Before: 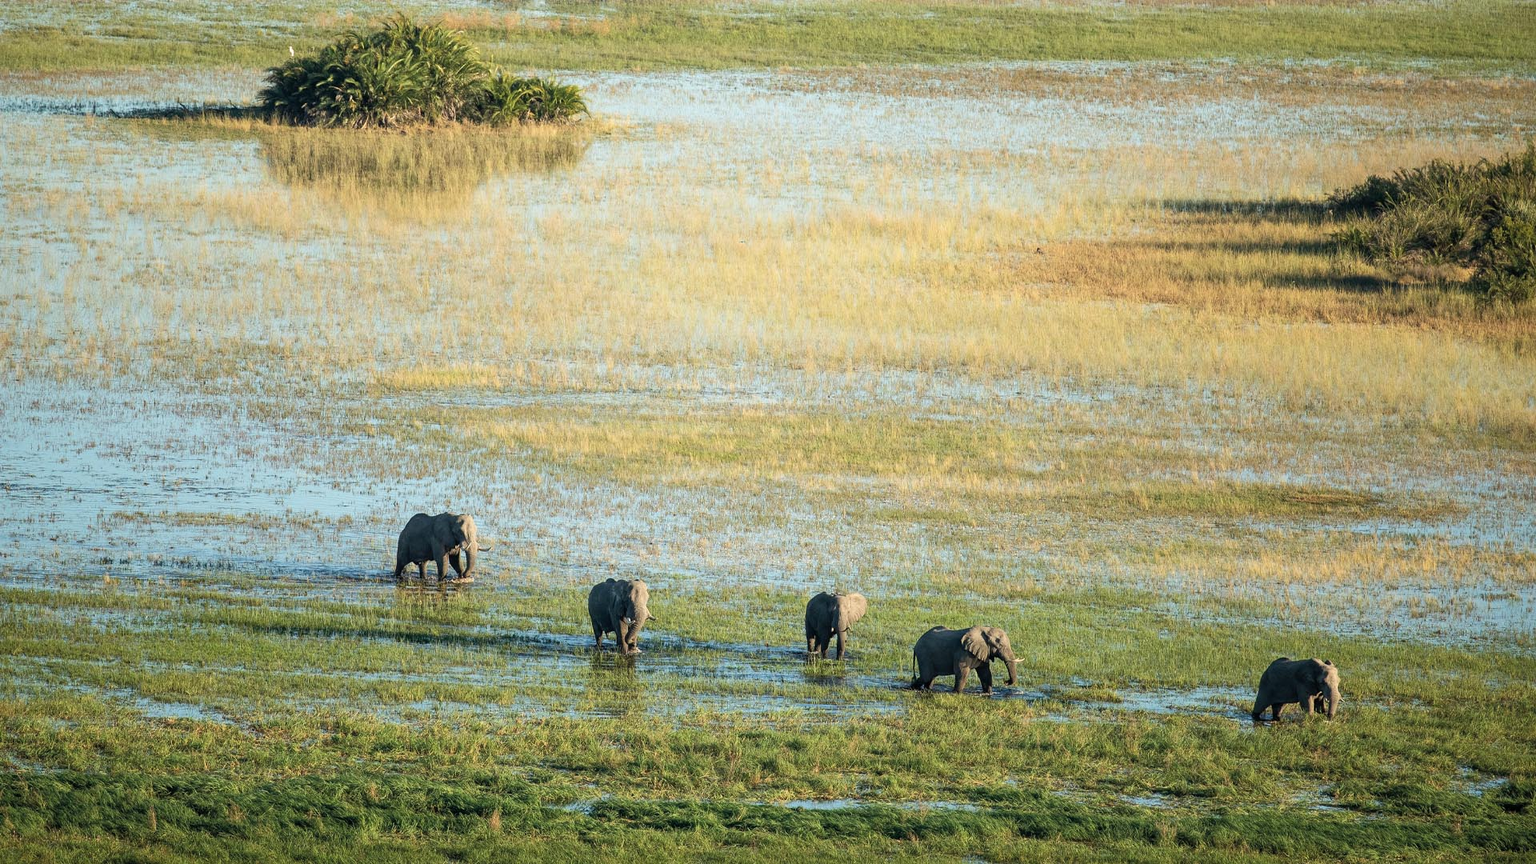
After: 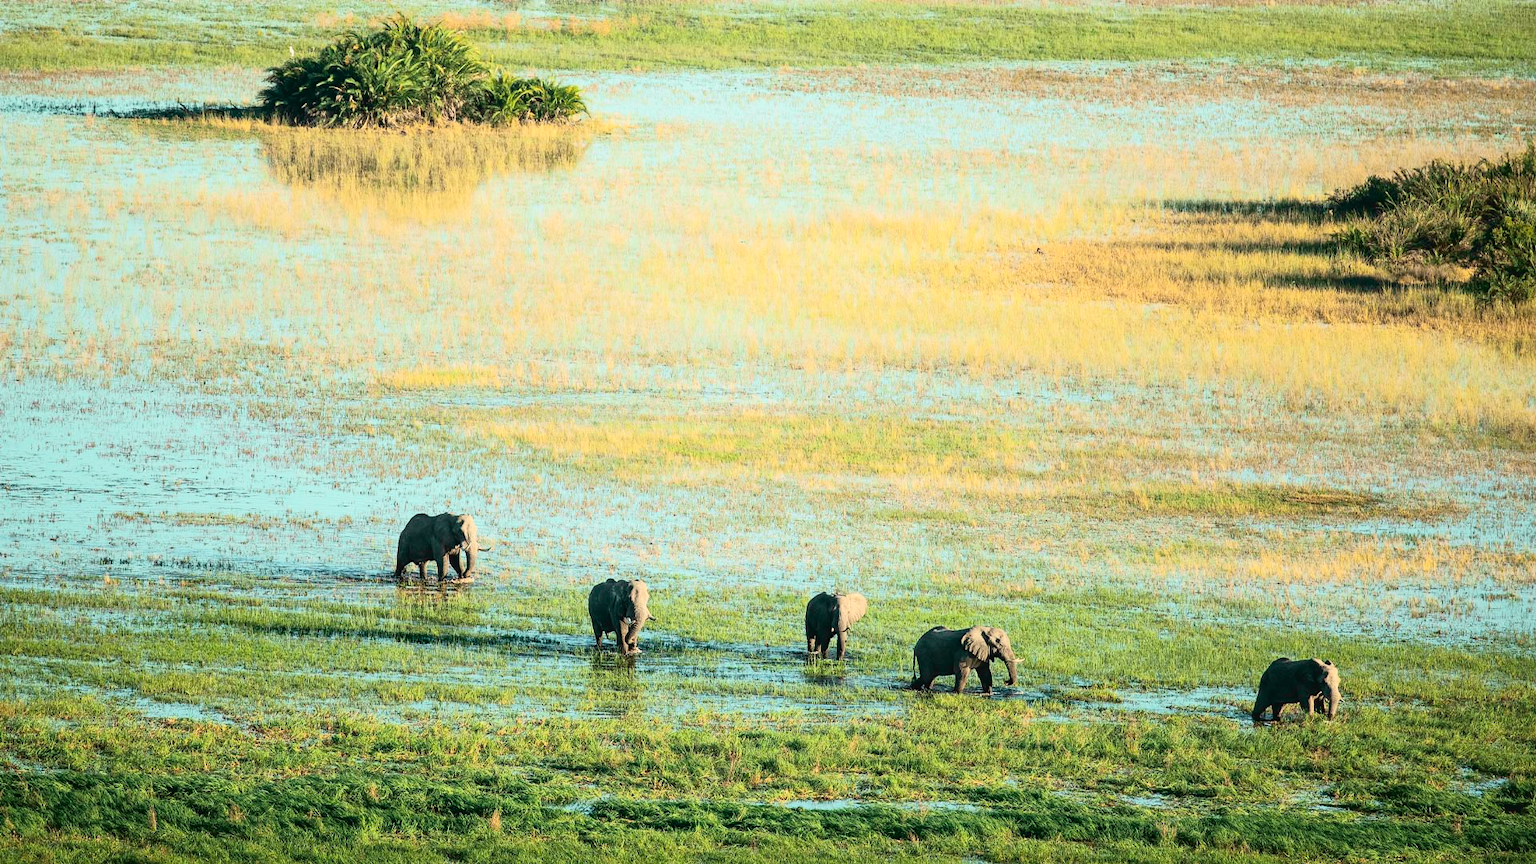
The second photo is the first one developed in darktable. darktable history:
tone curve: curves: ch0 [(0, 0.036) (0.037, 0.042) (0.167, 0.143) (0.433, 0.502) (0.531, 0.637) (0.696, 0.825) (0.856, 0.92) (1, 0.98)]; ch1 [(0, 0) (0.424, 0.383) (0.482, 0.459) (0.501, 0.5) (0.522, 0.526) (0.559, 0.563) (0.604, 0.646) (0.715, 0.729) (1, 1)]; ch2 [(0, 0) (0.369, 0.388) (0.45, 0.48) (0.499, 0.502) (0.504, 0.504) (0.512, 0.526) (0.581, 0.595) (0.708, 0.786) (1, 1)], color space Lab, independent channels, preserve colors none
